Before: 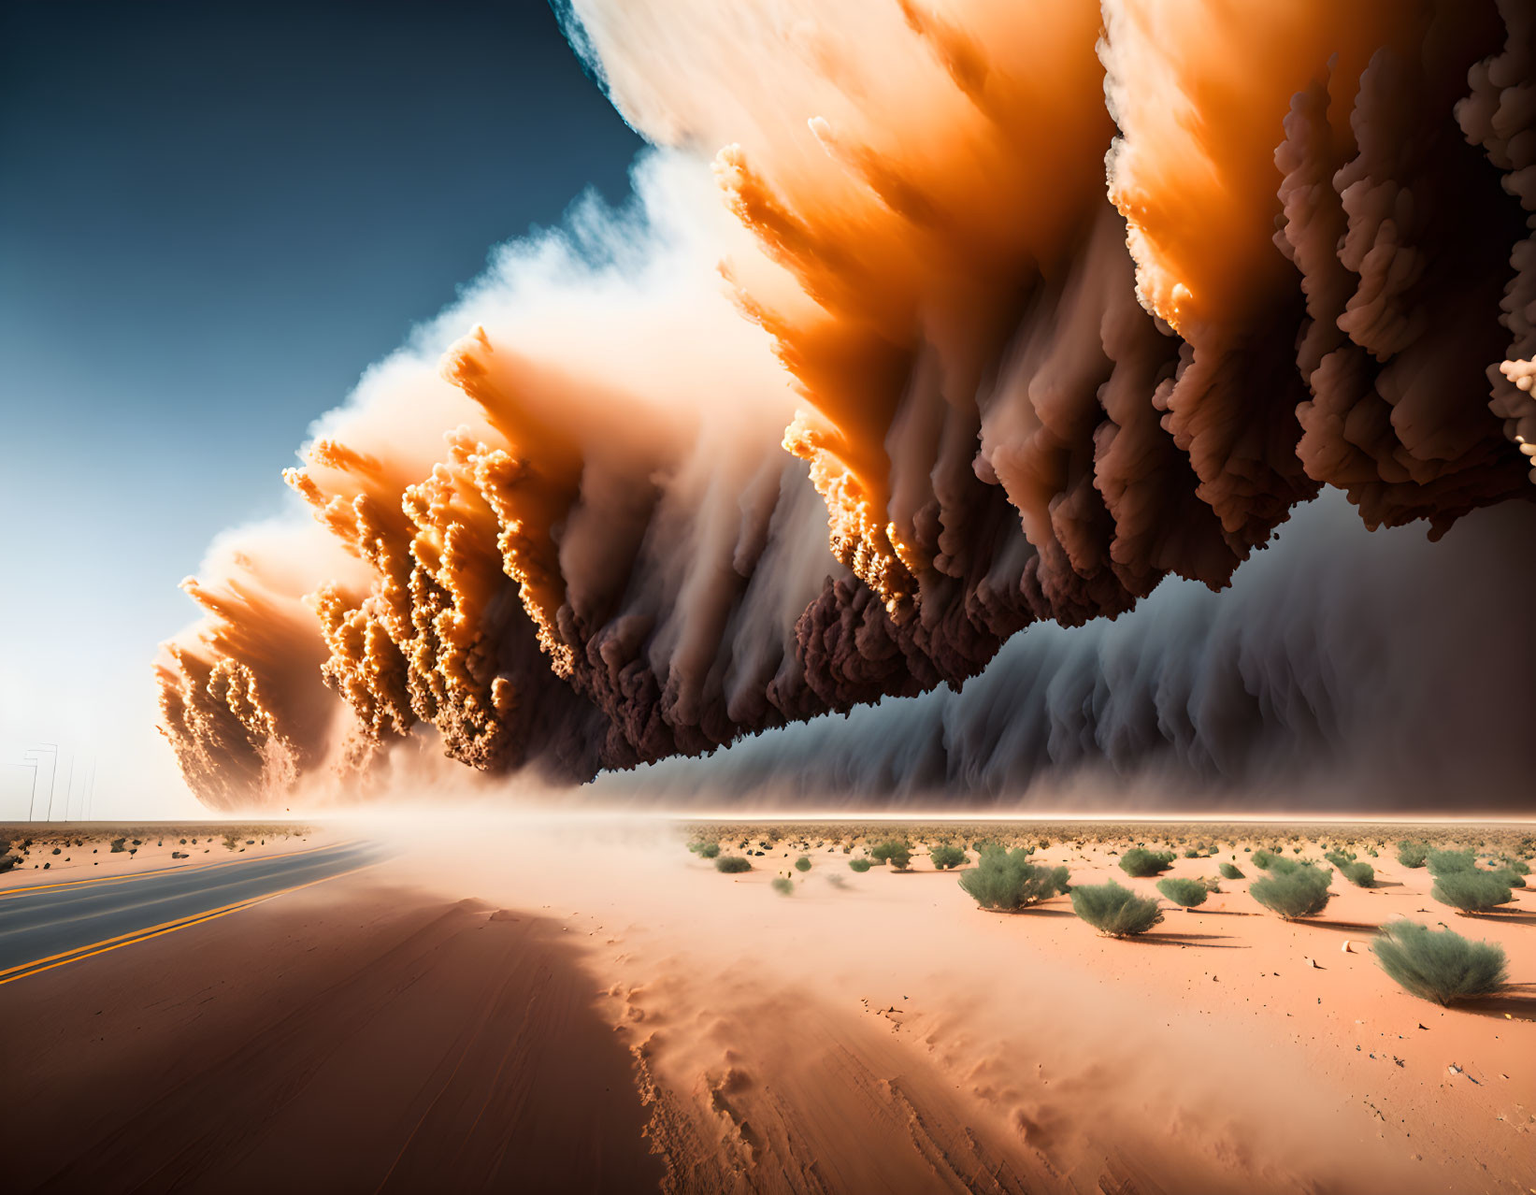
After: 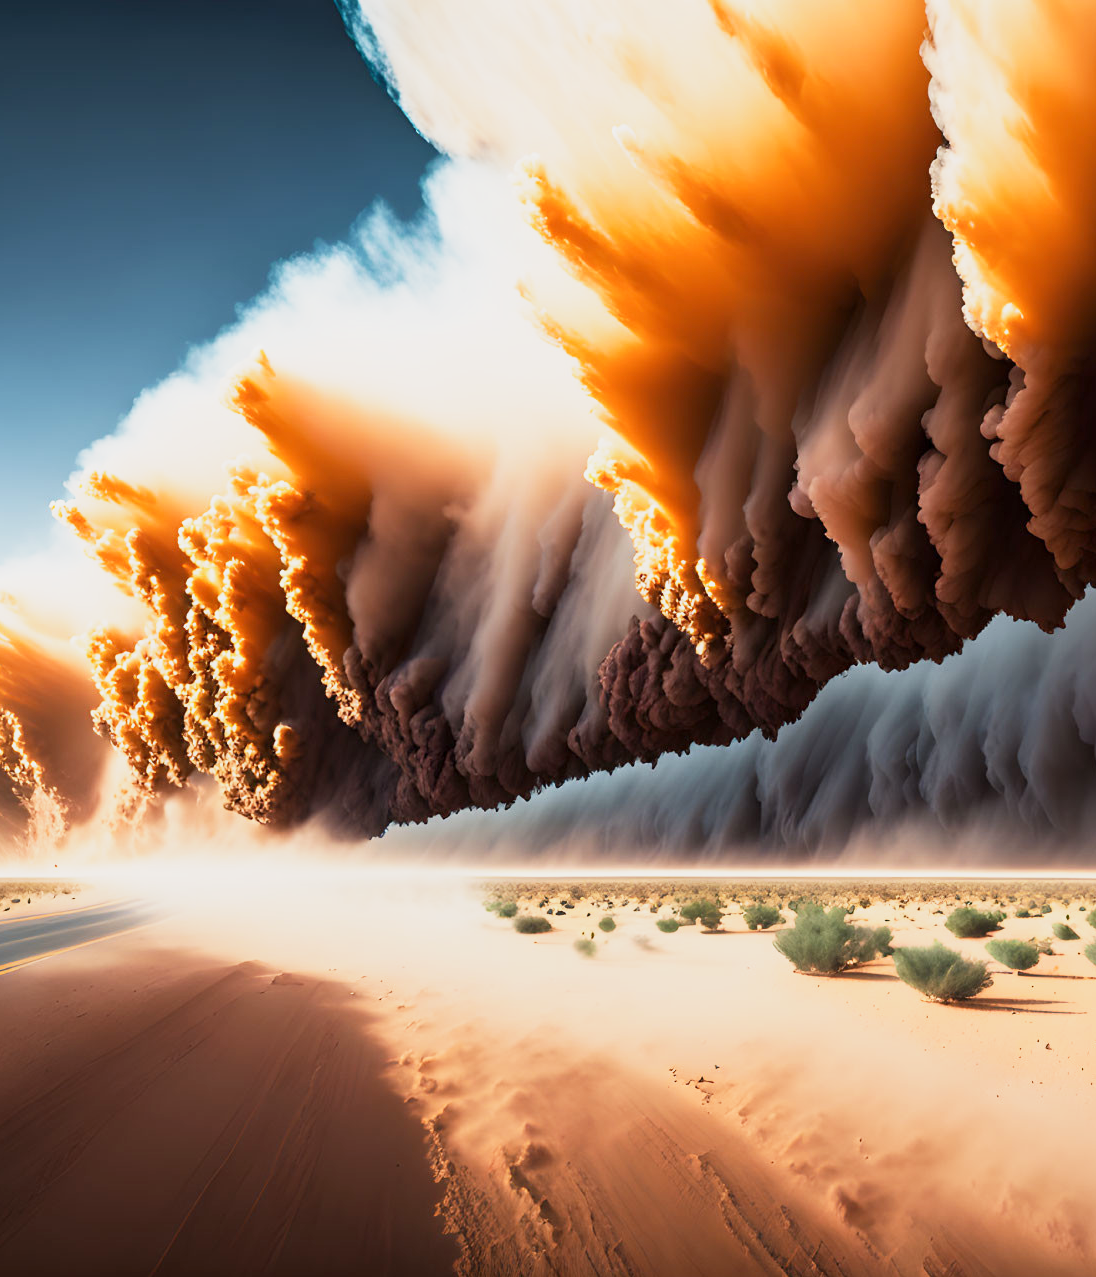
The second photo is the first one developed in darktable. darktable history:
base curve: curves: ch0 [(0, 0) (0.088, 0.125) (0.176, 0.251) (0.354, 0.501) (0.613, 0.749) (1, 0.877)], preserve colors none
crop and rotate: left 15.446%, right 17.836%
